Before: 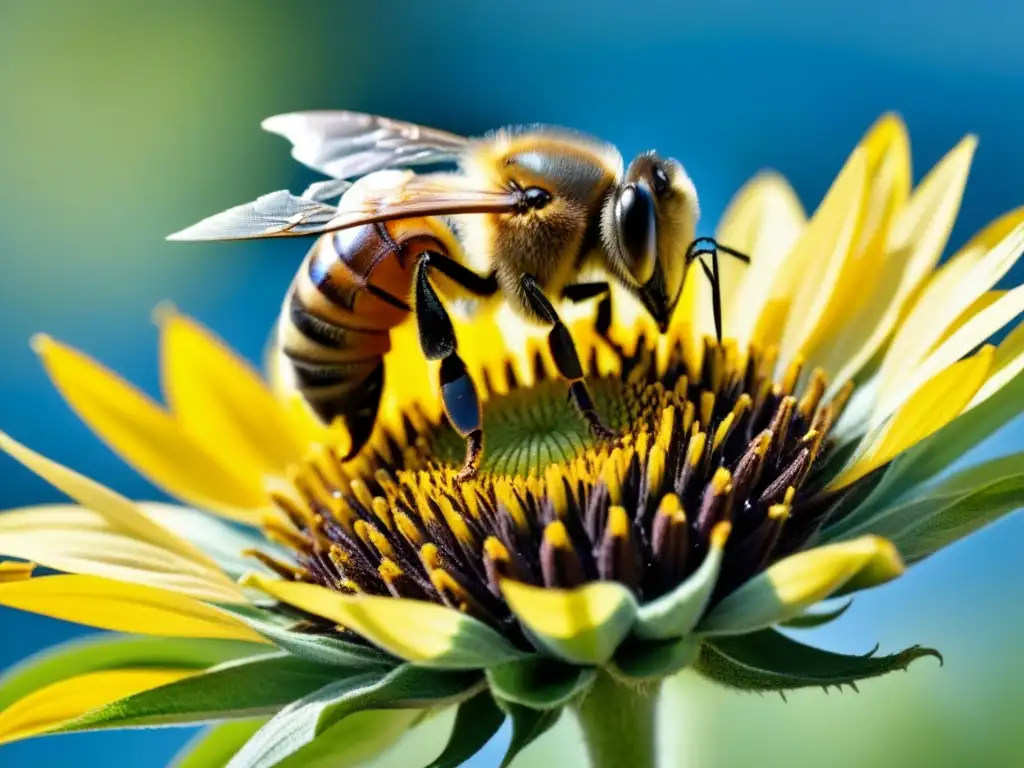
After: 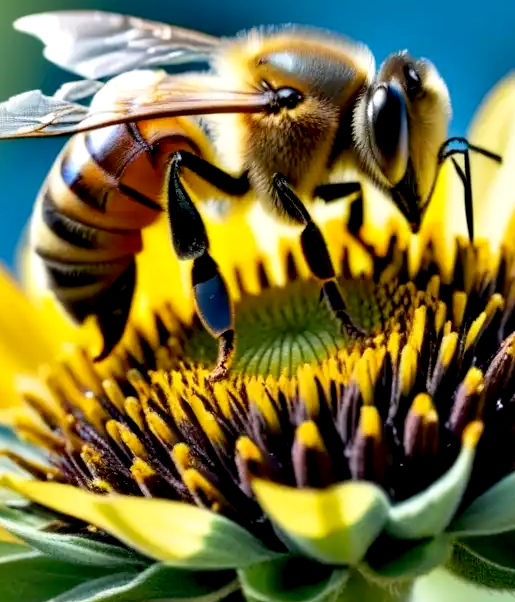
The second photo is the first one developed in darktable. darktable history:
crop and rotate: angle 0.019°, left 24.282%, top 13.128%, right 25.365%, bottom 8.428%
exposure: black level correction 0.007, exposure 0.106 EV, compensate highlight preservation false
